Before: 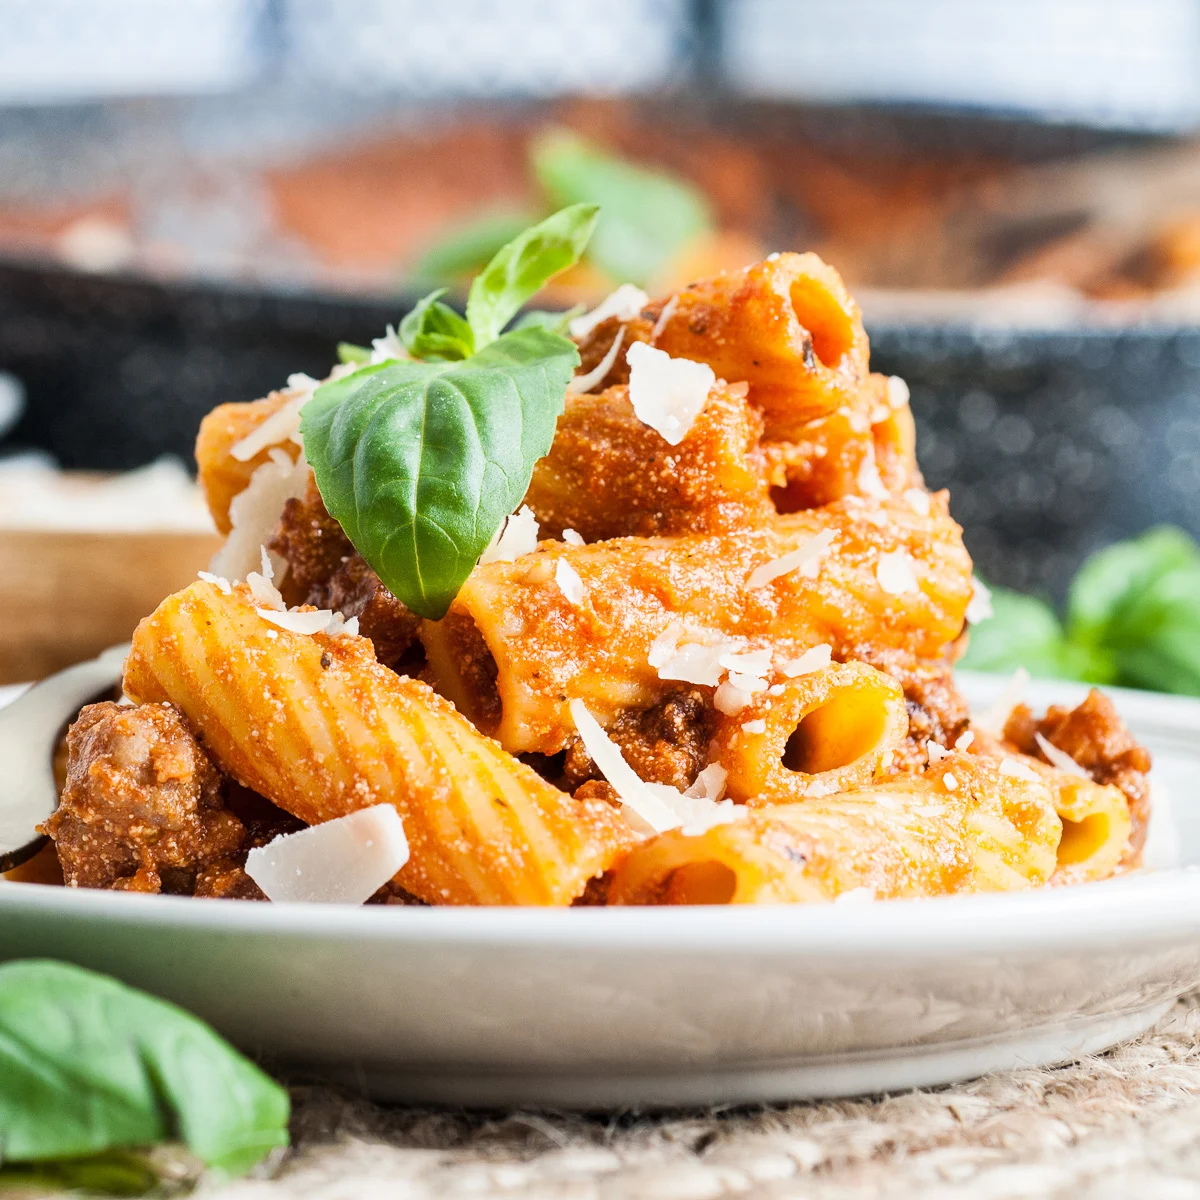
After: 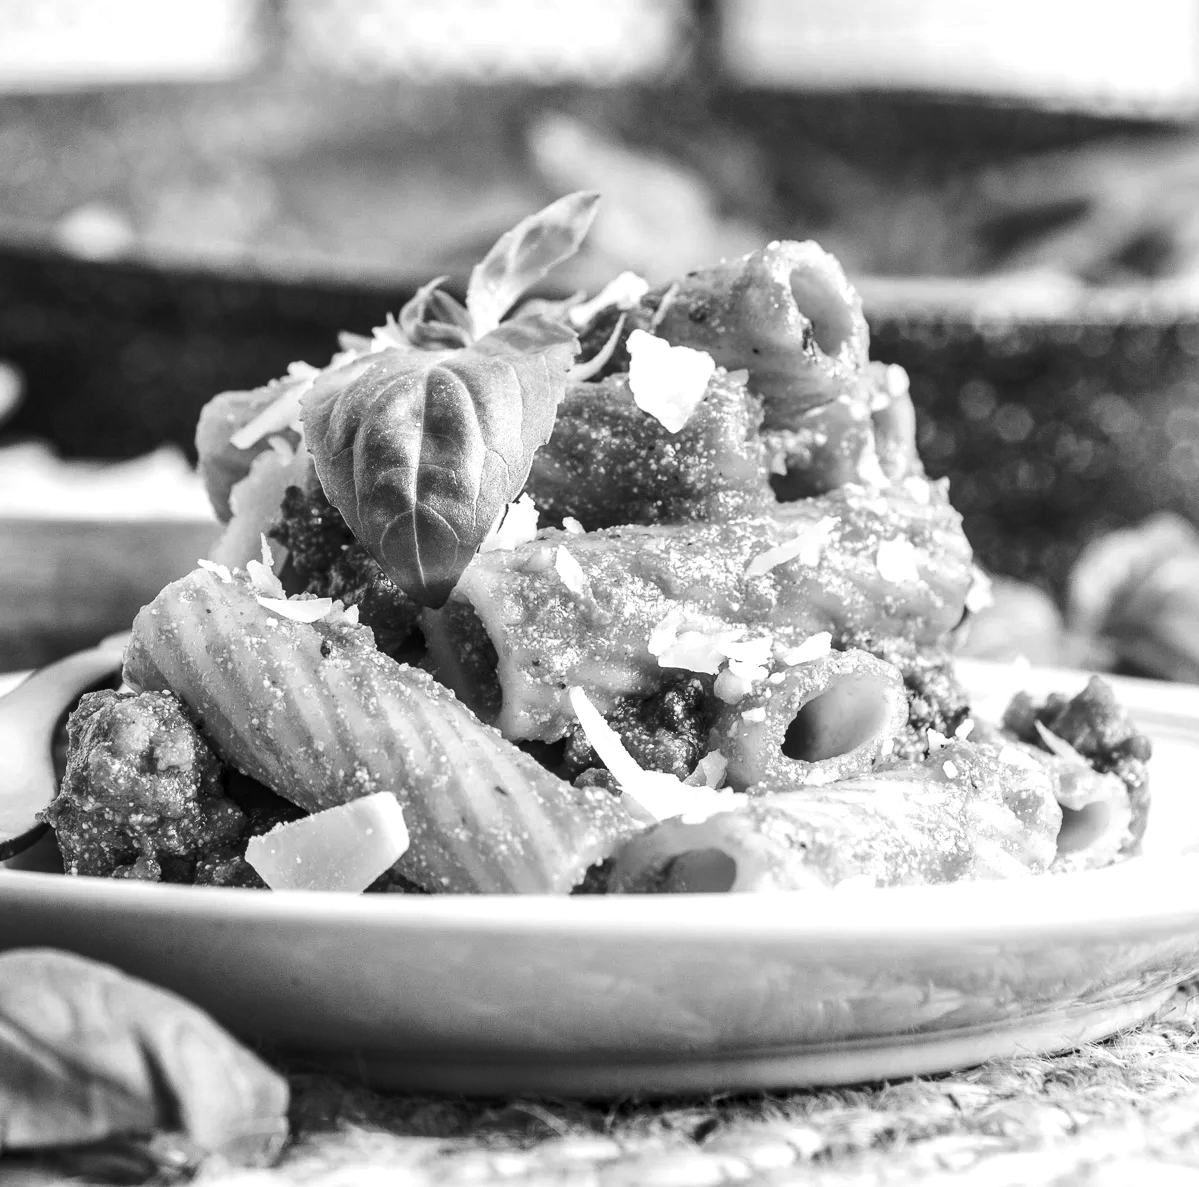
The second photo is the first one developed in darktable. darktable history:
local contrast: on, module defaults
crop: top 1.049%, right 0.001%
exposure: exposure 0.3 EV, compensate highlight preservation false
monochrome: on, module defaults
tone curve: curves: ch0 [(0, 0) (0.003, 0.002) (0.011, 0.007) (0.025, 0.015) (0.044, 0.026) (0.069, 0.041) (0.1, 0.059) (0.136, 0.08) (0.177, 0.105) (0.224, 0.132) (0.277, 0.163) (0.335, 0.198) (0.399, 0.253) (0.468, 0.341) (0.543, 0.435) (0.623, 0.532) (0.709, 0.635) (0.801, 0.745) (0.898, 0.873) (1, 1)], preserve colors none
